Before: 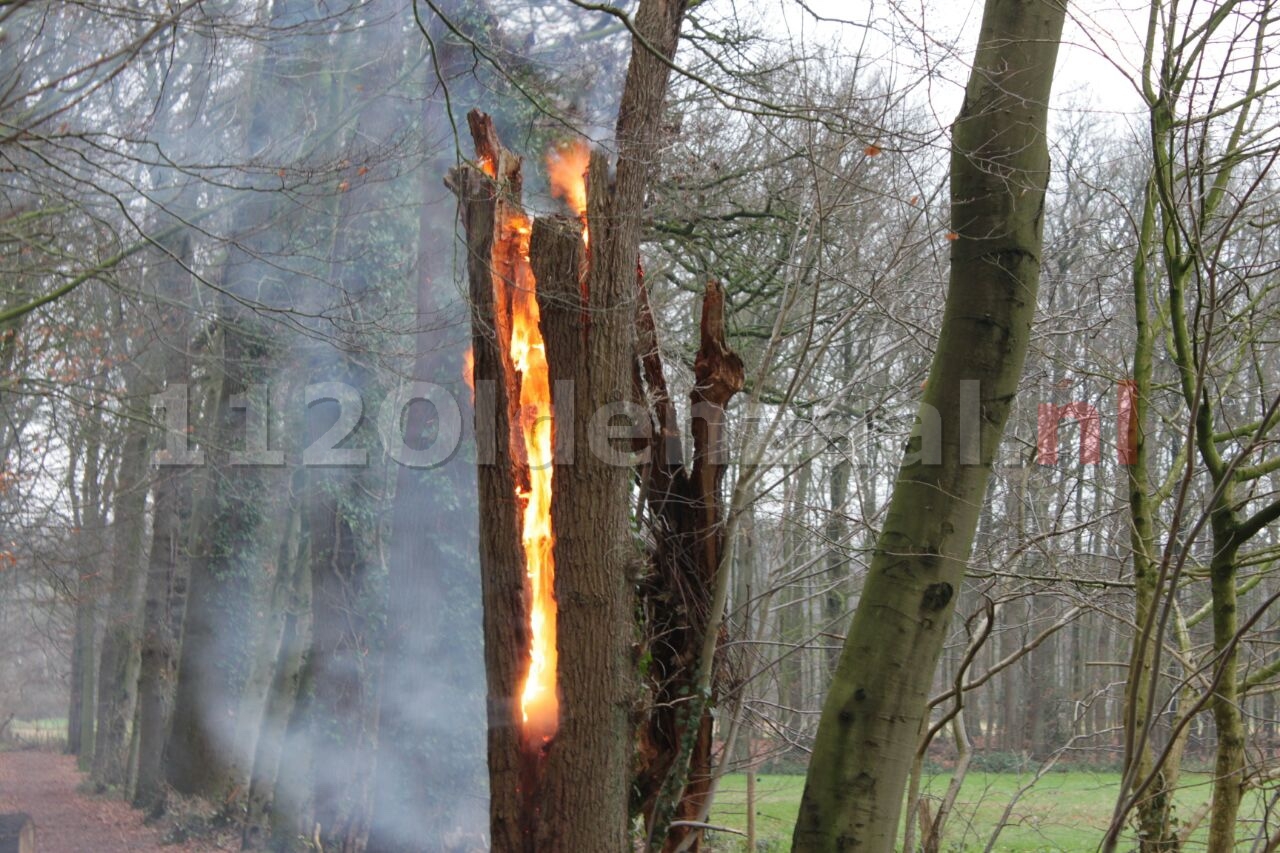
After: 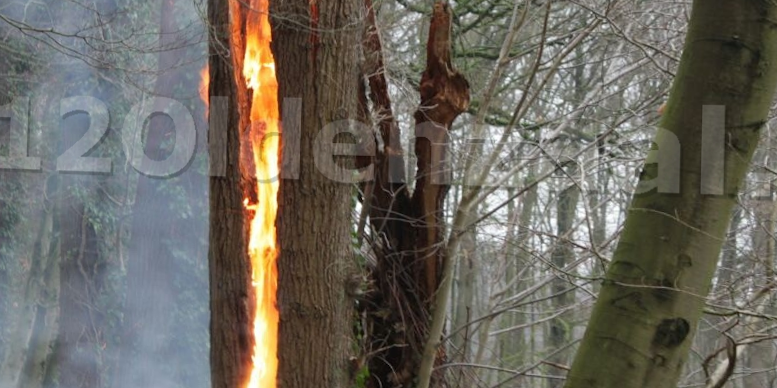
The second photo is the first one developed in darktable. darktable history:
rotate and perspective: rotation 1.69°, lens shift (vertical) -0.023, lens shift (horizontal) -0.291, crop left 0.025, crop right 0.988, crop top 0.092, crop bottom 0.842
crop: left 13.312%, top 31.28%, right 24.627%, bottom 15.582%
